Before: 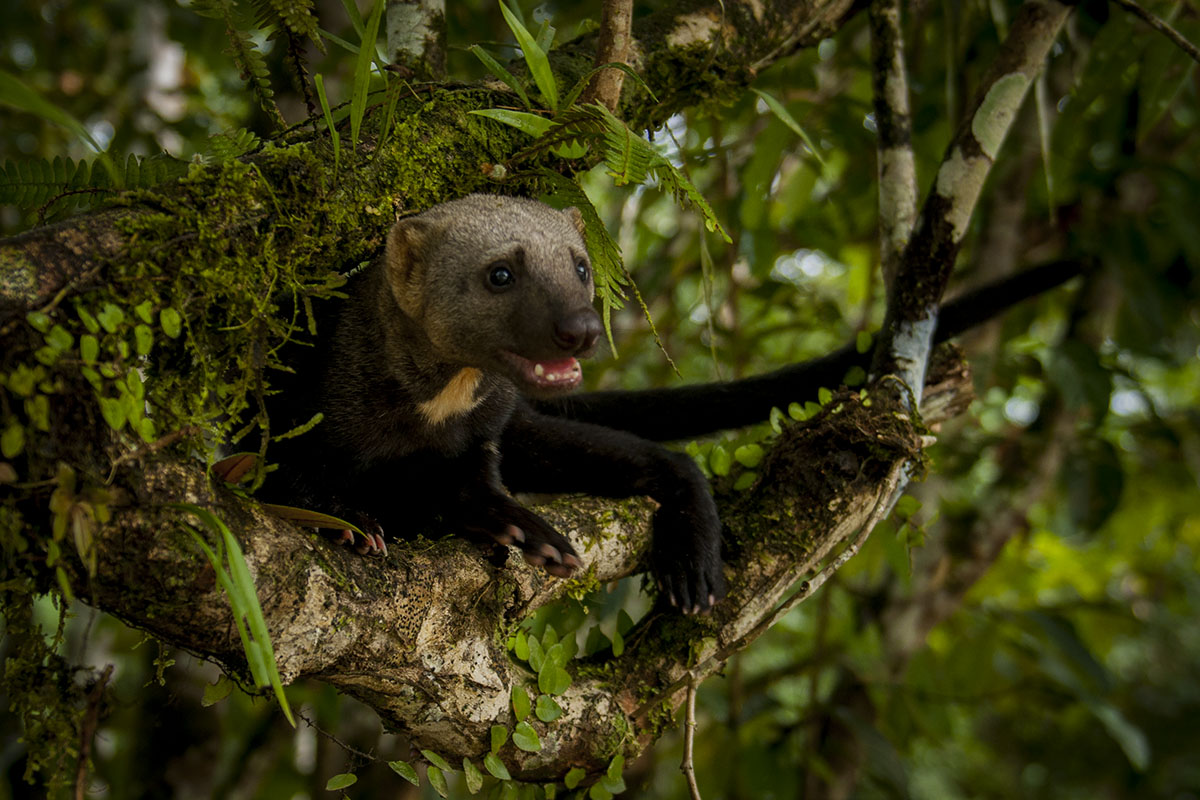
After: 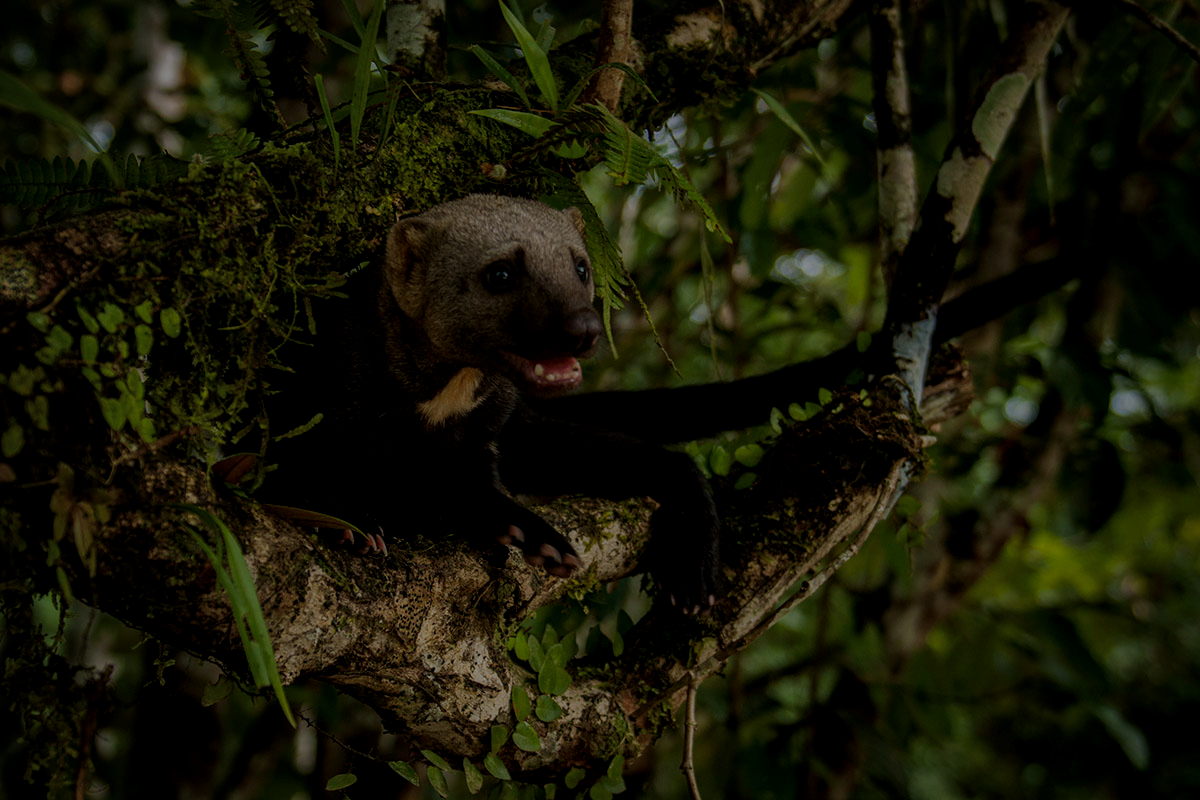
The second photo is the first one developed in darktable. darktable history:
tone equalizer: -8 EV -1.97 EV, -7 EV -1.98 EV, -6 EV -1.99 EV, -5 EV -1.96 EV, -4 EV -1.99 EV, -3 EV -1.99 EV, -2 EV -1.98 EV, -1 EV -1.6 EV, +0 EV -1.99 EV, mask exposure compensation -0.513 EV
local contrast: detail 130%
velvia: strength 14.59%
